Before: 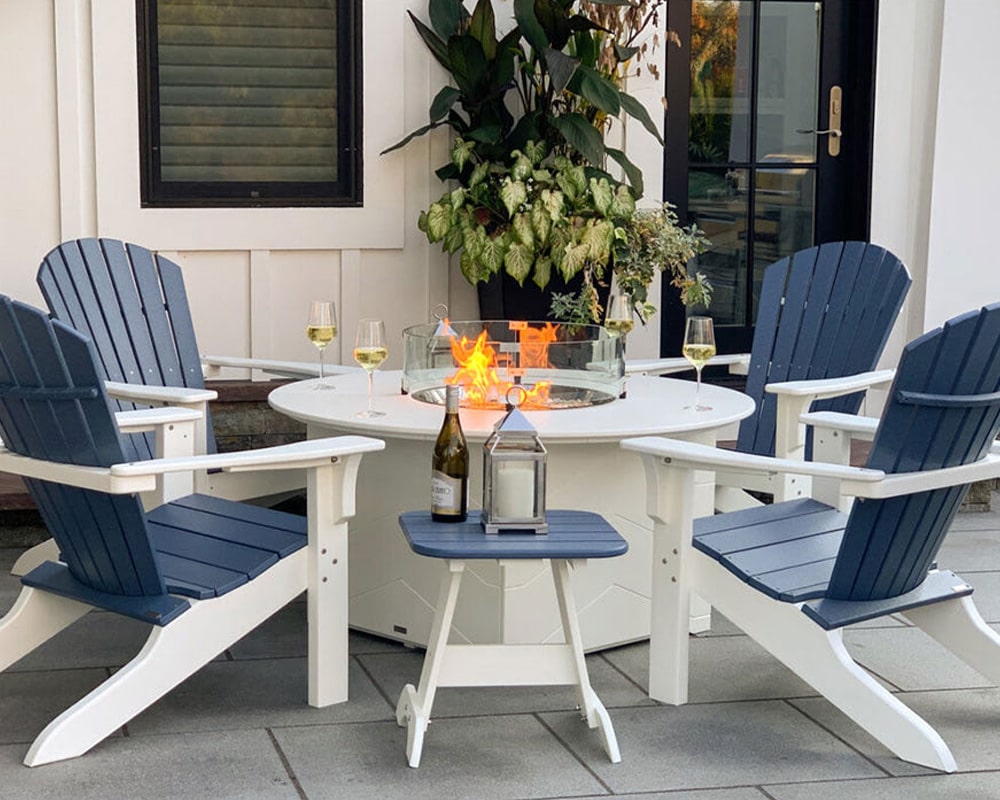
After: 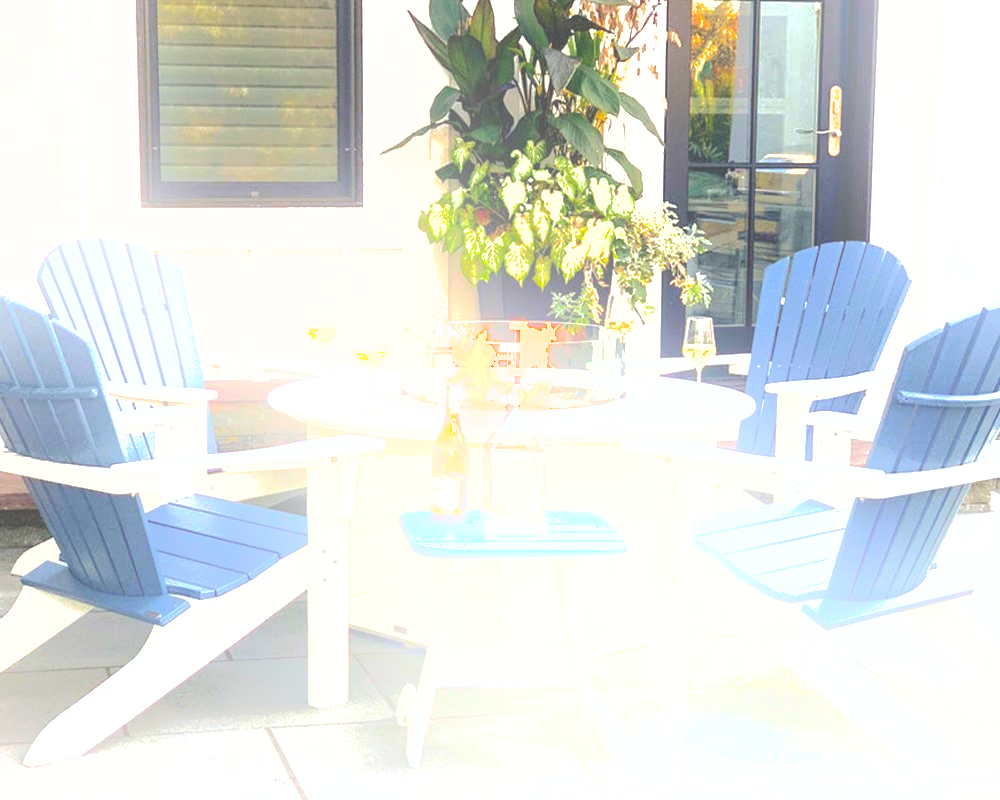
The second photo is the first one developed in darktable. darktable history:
bloom: on, module defaults
tone equalizer: -8 EV -0.75 EV, -7 EV -0.7 EV, -6 EV -0.6 EV, -5 EV -0.4 EV, -3 EV 0.4 EV, -2 EV 0.6 EV, -1 EV 0.7 EV, +0 EV 0.75 EV, edges refinement/feathering 500, mask exposure compensation -1.57 EV, preserve details no
exposure: black level correction 0.001, exposure 1.735 EV, compensate highlight preservation false
shadows and highlights: shadows 40, highlights -60
